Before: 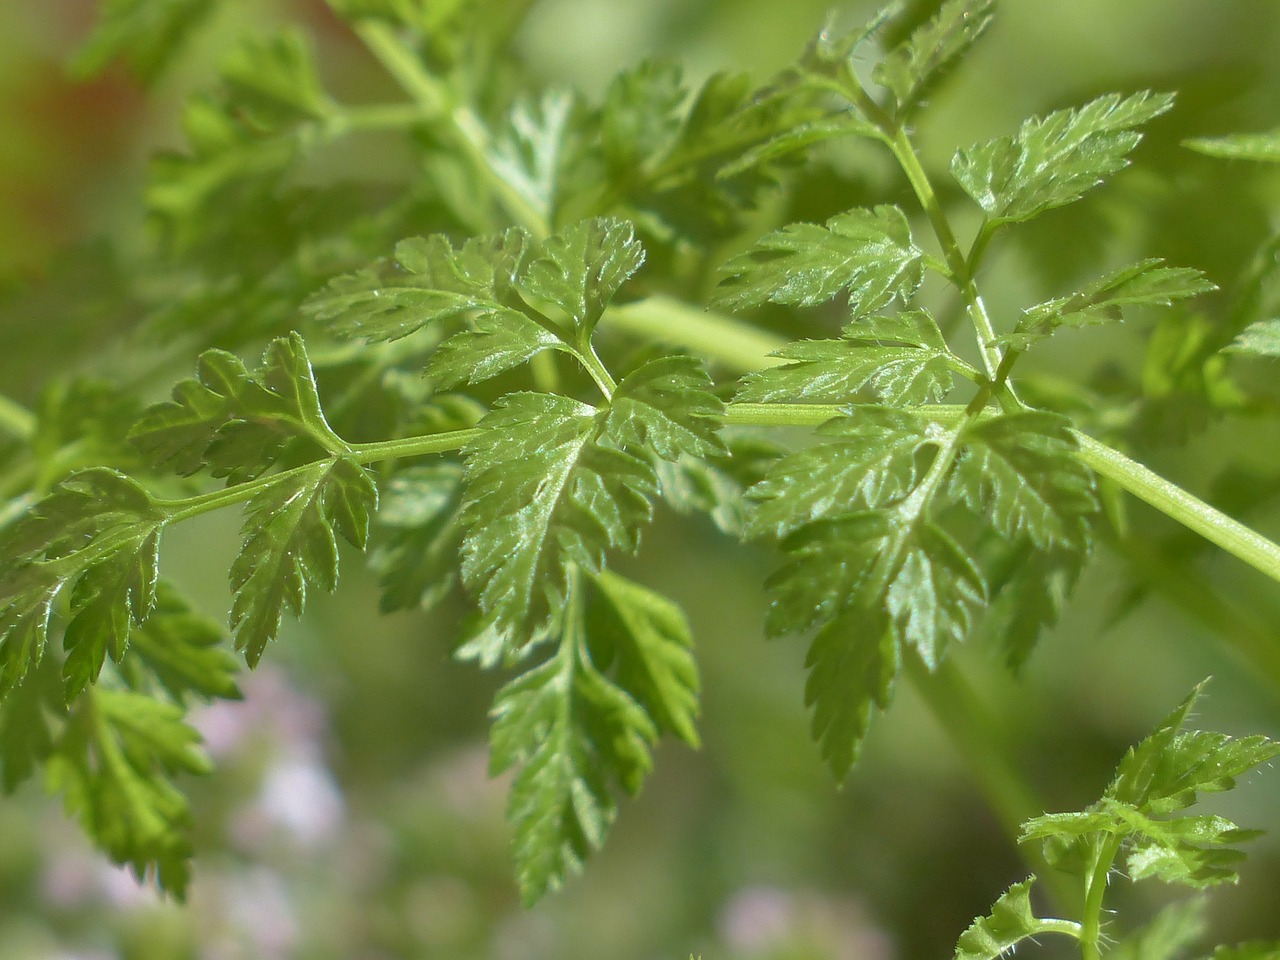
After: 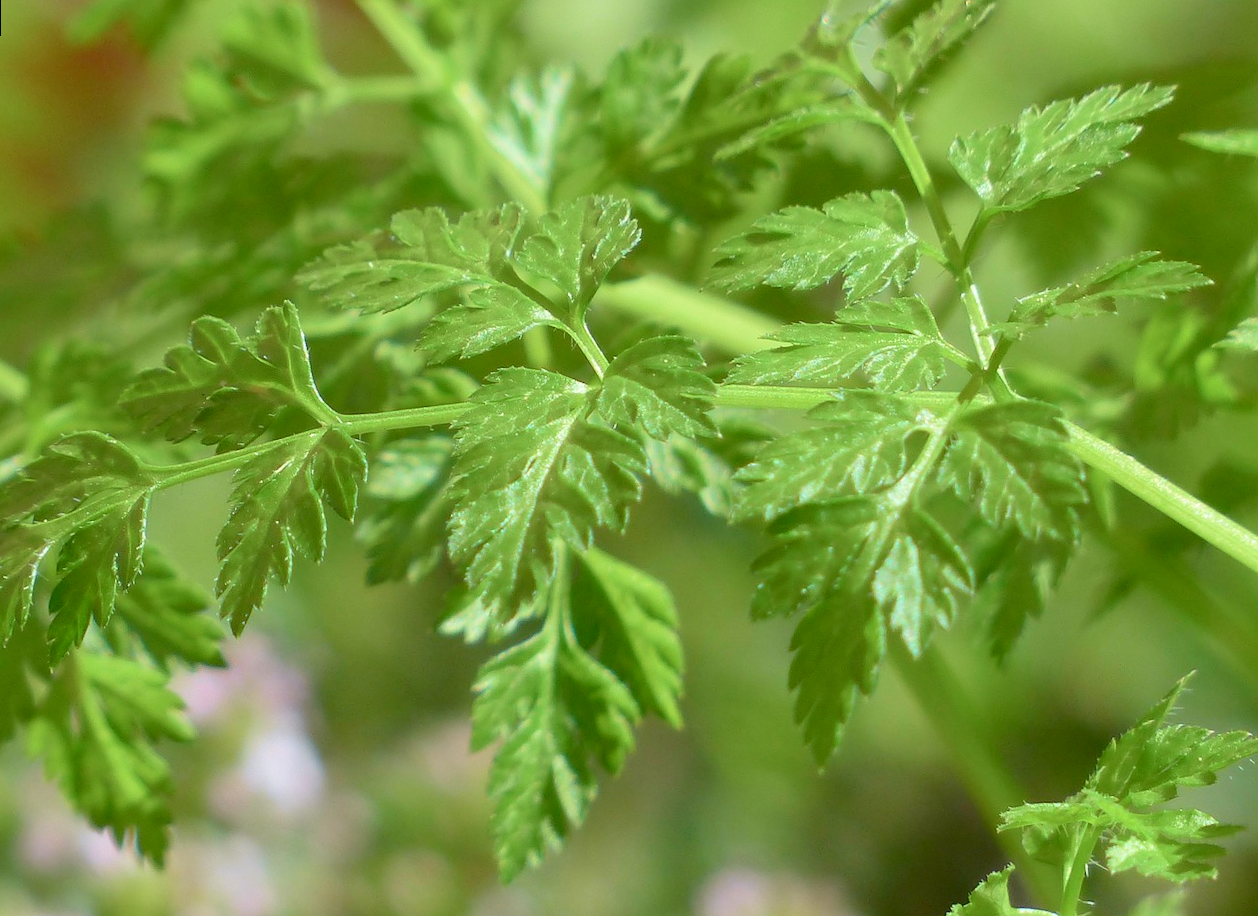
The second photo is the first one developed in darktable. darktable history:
white balance: emerald 1
rotate and perspective: rotation 1.57°, crop left 0.018, crop right 0.982, crop top 0.039, crop bottom 0.961
tone curve: curves: ch0 [(0, 0.013) (0.054, 0.018) (0.205, 0.191) (0.289, 0.292) (0.39, 0.424) (0.493, 0.551) (0.666, 0.743) (0.795, 0.841) (1, 0.998)]; ch1 [(0, 0) (0.385, 0.343) (0.439, 0.415) (0.494, 0.495) (0.501, 0.501) (0.51, 0.509) (0.54, 0.552) (0.586, 0.614) (0.66, 0.706) (0.783, 0.804) (1, 1)]; ch2 [(0, 0) (0.32, 0.281) (0.403, 0.399) (0.441, 0.428) (0.47, 0.469) (0.498, 0.496) (0.524, 0.538) (0.566, 0.579) (0.633, 0.665) (0.7, 0.711) (1, 1)], color space Lab, independent channels, preserve colors none
